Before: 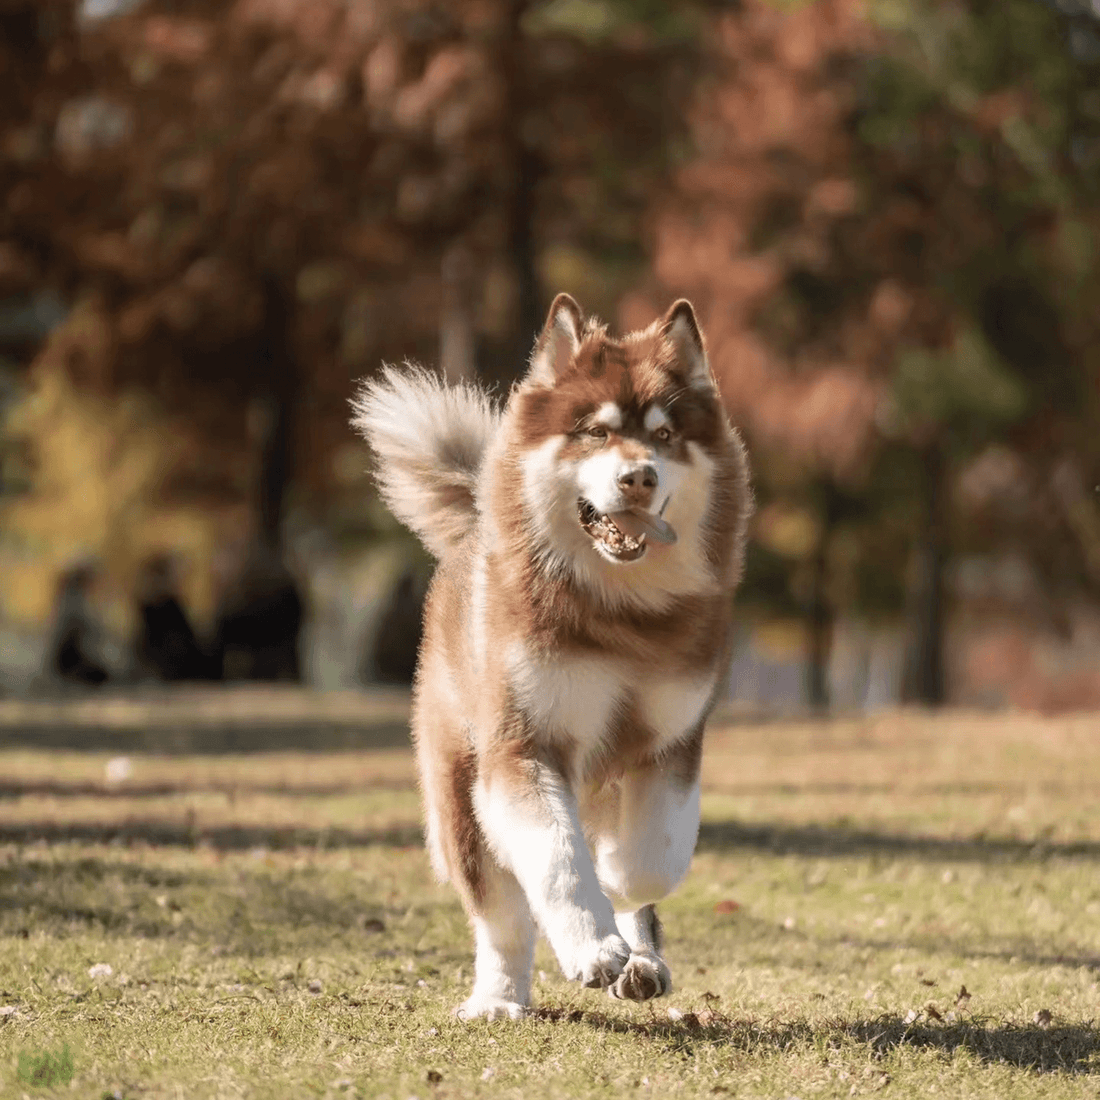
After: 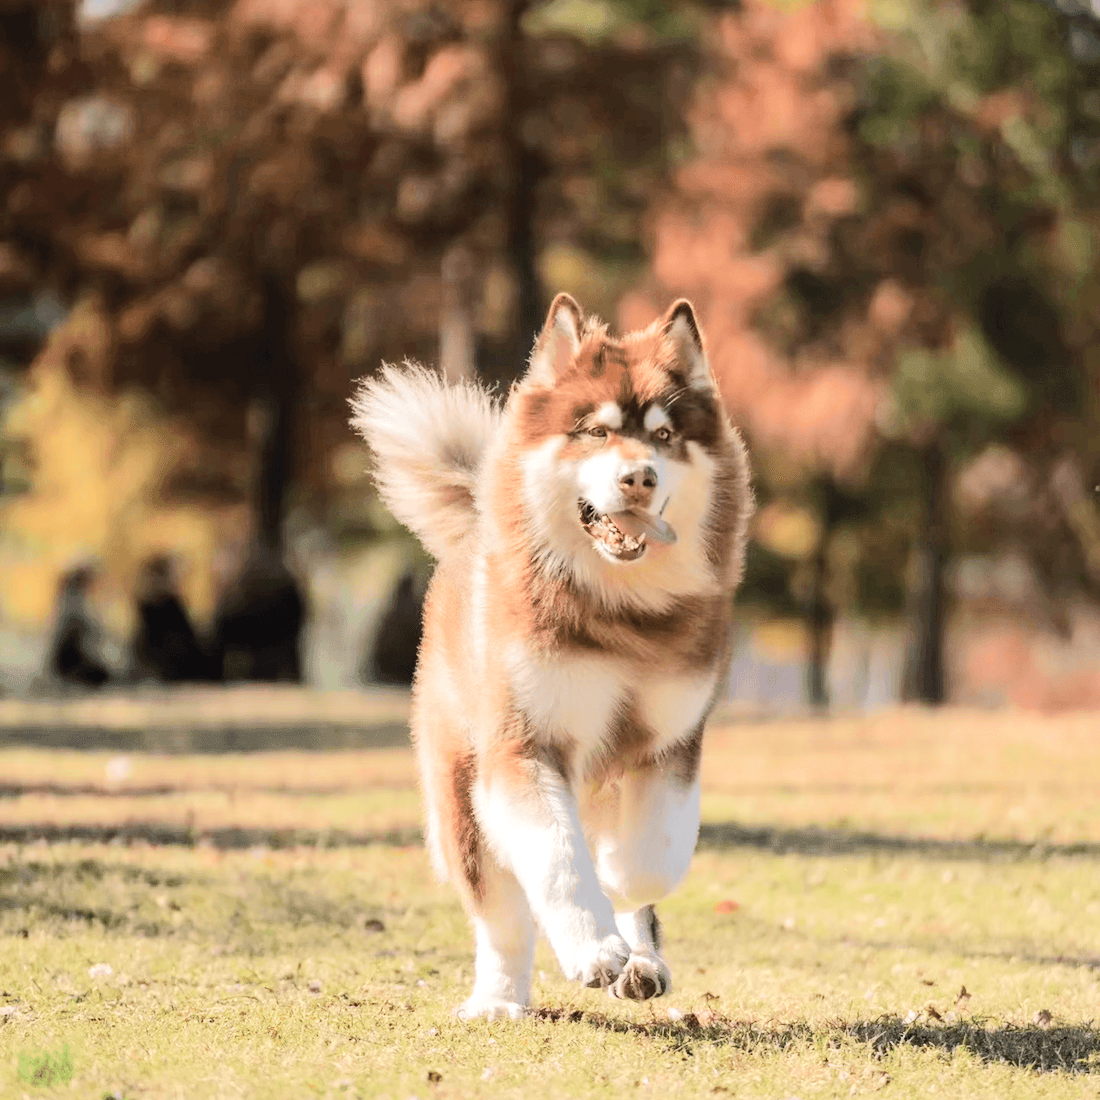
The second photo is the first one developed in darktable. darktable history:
tone equalizer: -7 EV 0.162 EV, -6 EV 0.599 EV, -5 EV 1.13 EV, -4 EV 1.34 EV, -3 EV 1.14 EV, -2 EV 0.6 EV, -1 EV 0.148 EV, edges refinement/feathering 500, mask exposure compensation -1.57 EV, preserve details no
